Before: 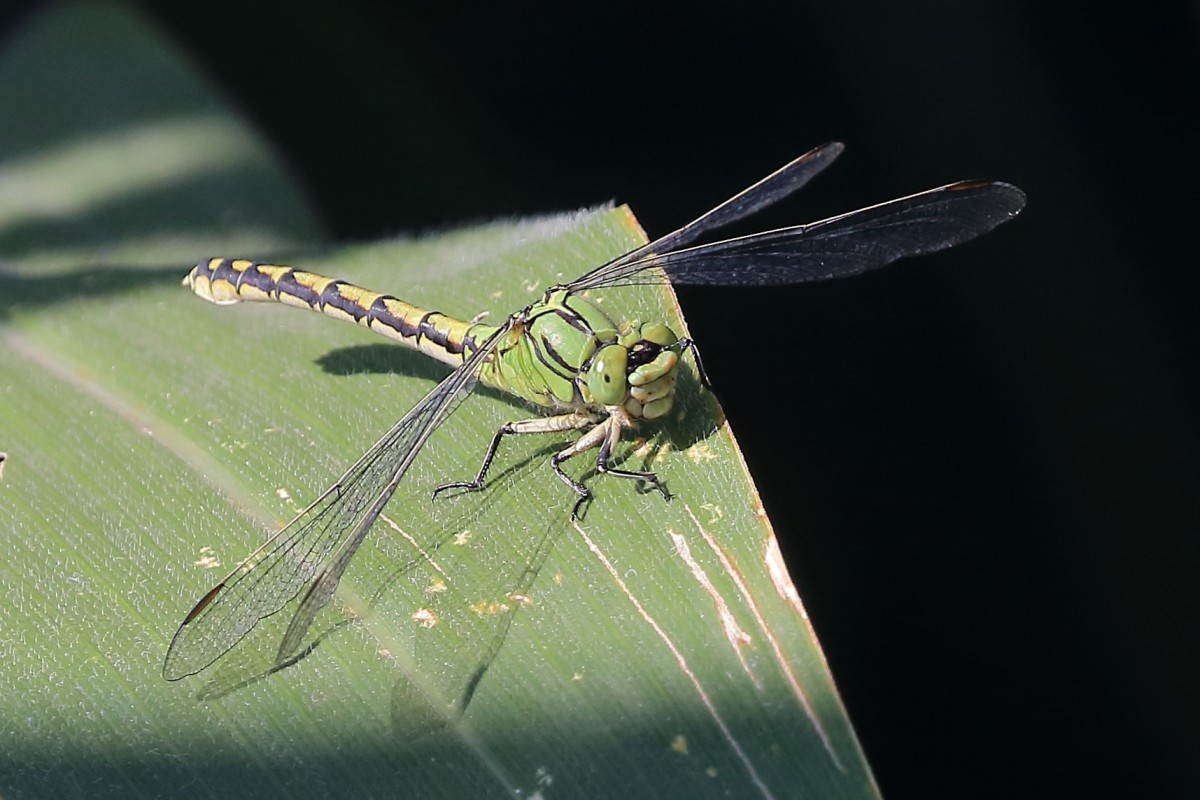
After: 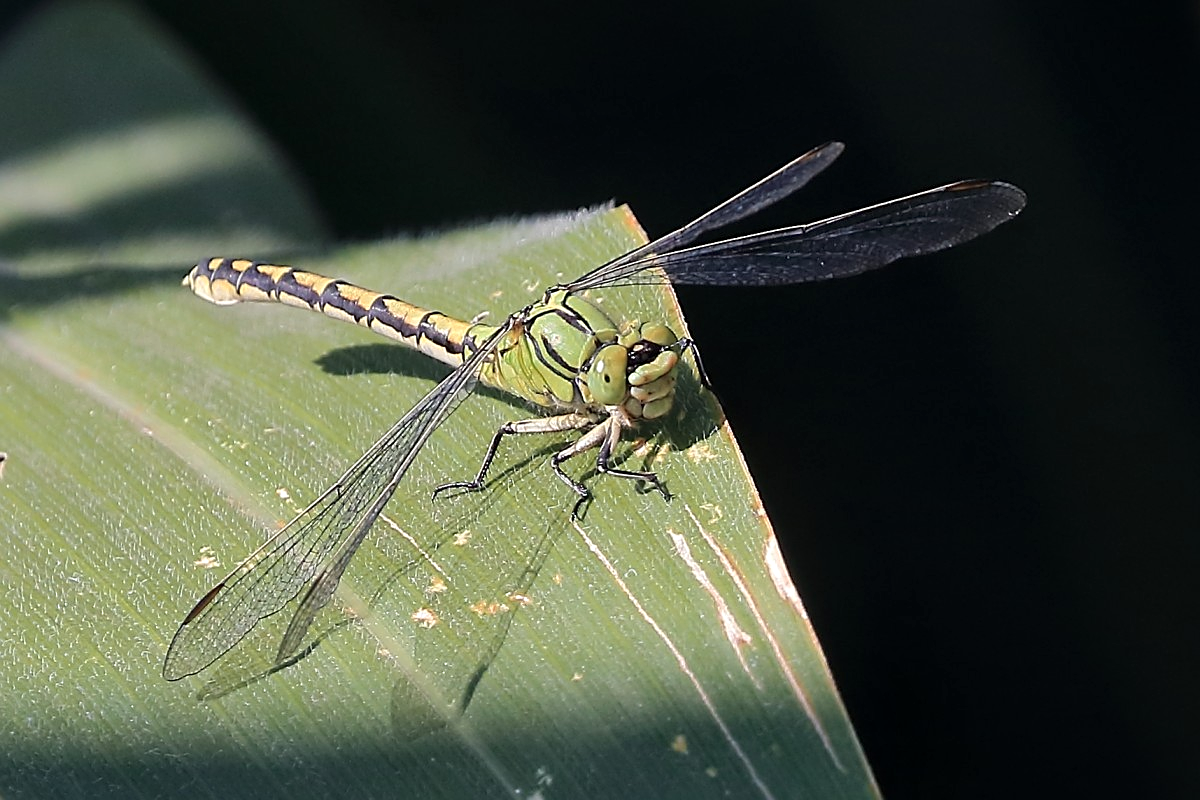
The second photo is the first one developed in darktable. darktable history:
local contrast: mode bilateral grid, contrast 20, coarseness 49, detail 128%, midtone range 0.2
sharpen: on, module defaults
color zones: curves: ch1 [(0, 0.469) (0.072, 0.457) (0.243, 0.494) (0.429, 0.5) (0.571, 0.5) (0.714, 0.5) (0.857, 0.5) (1, 0.469)]; ch2 [(0, 0.499) (0.143, 0.467) (0.242, 0.436) (0.429, 0.493) (0.571, 0.5) (0.714, 0.5) (0.857, 0.5) (1, 0.499)]
